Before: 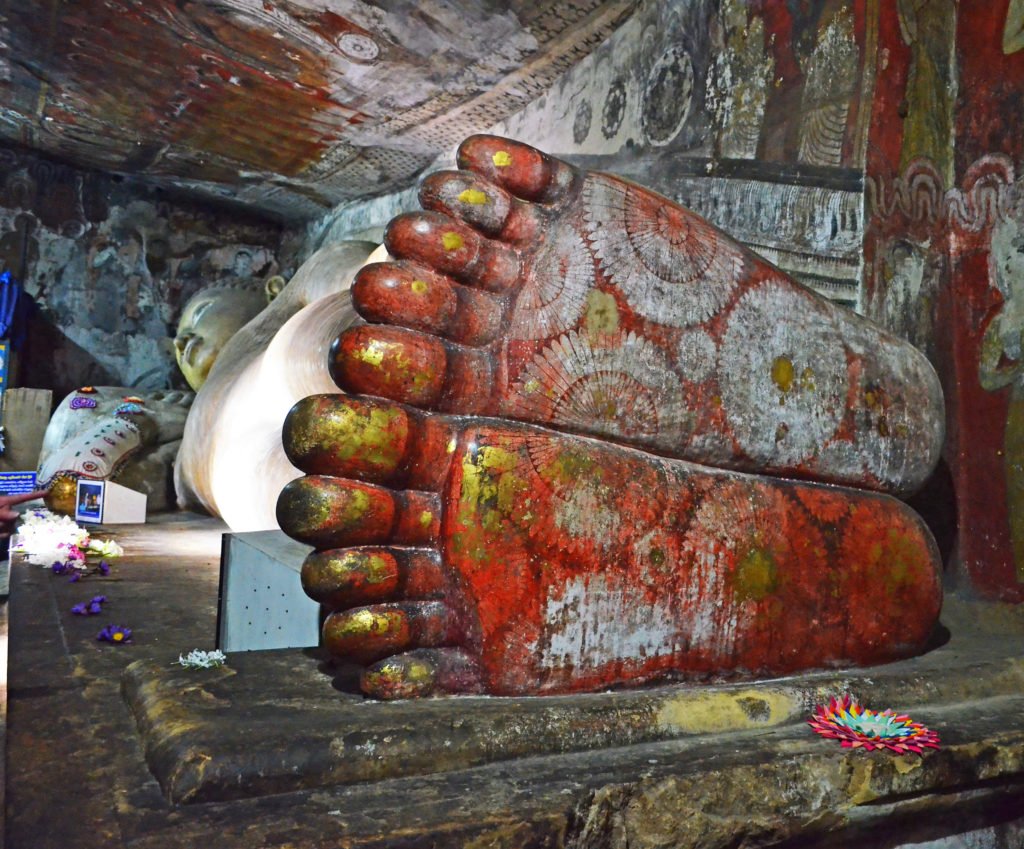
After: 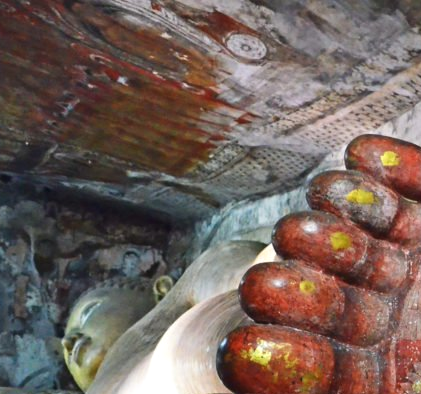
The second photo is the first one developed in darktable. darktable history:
crop and rotate: left 11.028%, top 0.049%, right 47.765%, bottom 53.461%
exposure: black level correction -0.001, exposure 0.079 EV, compensate highlight preservation false
